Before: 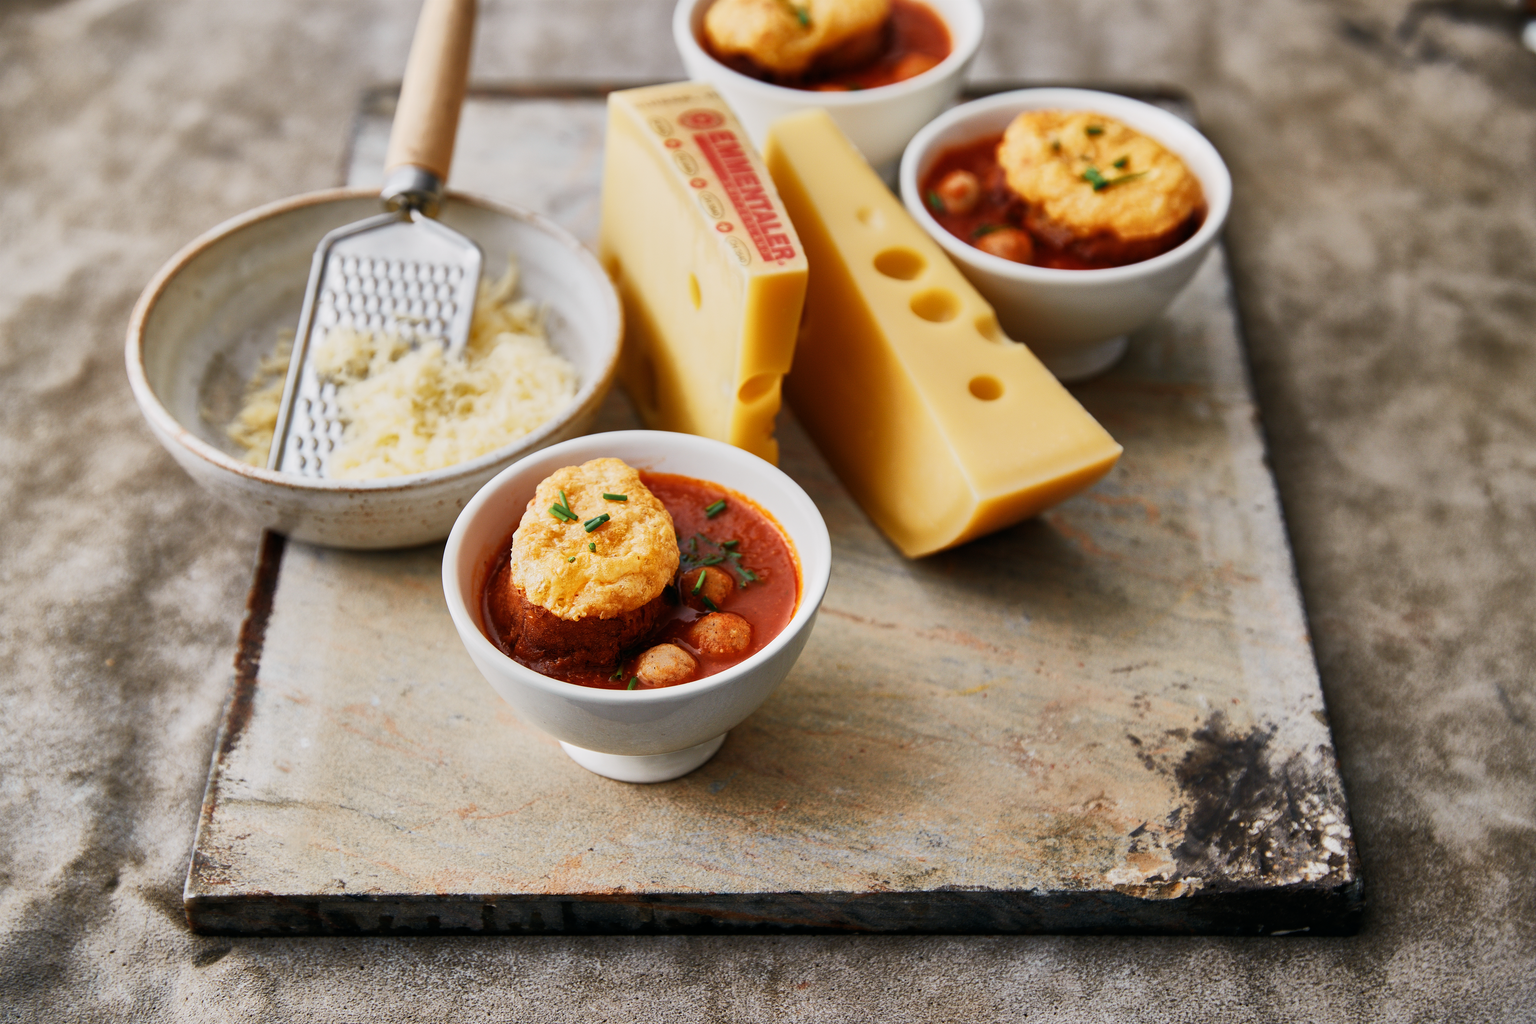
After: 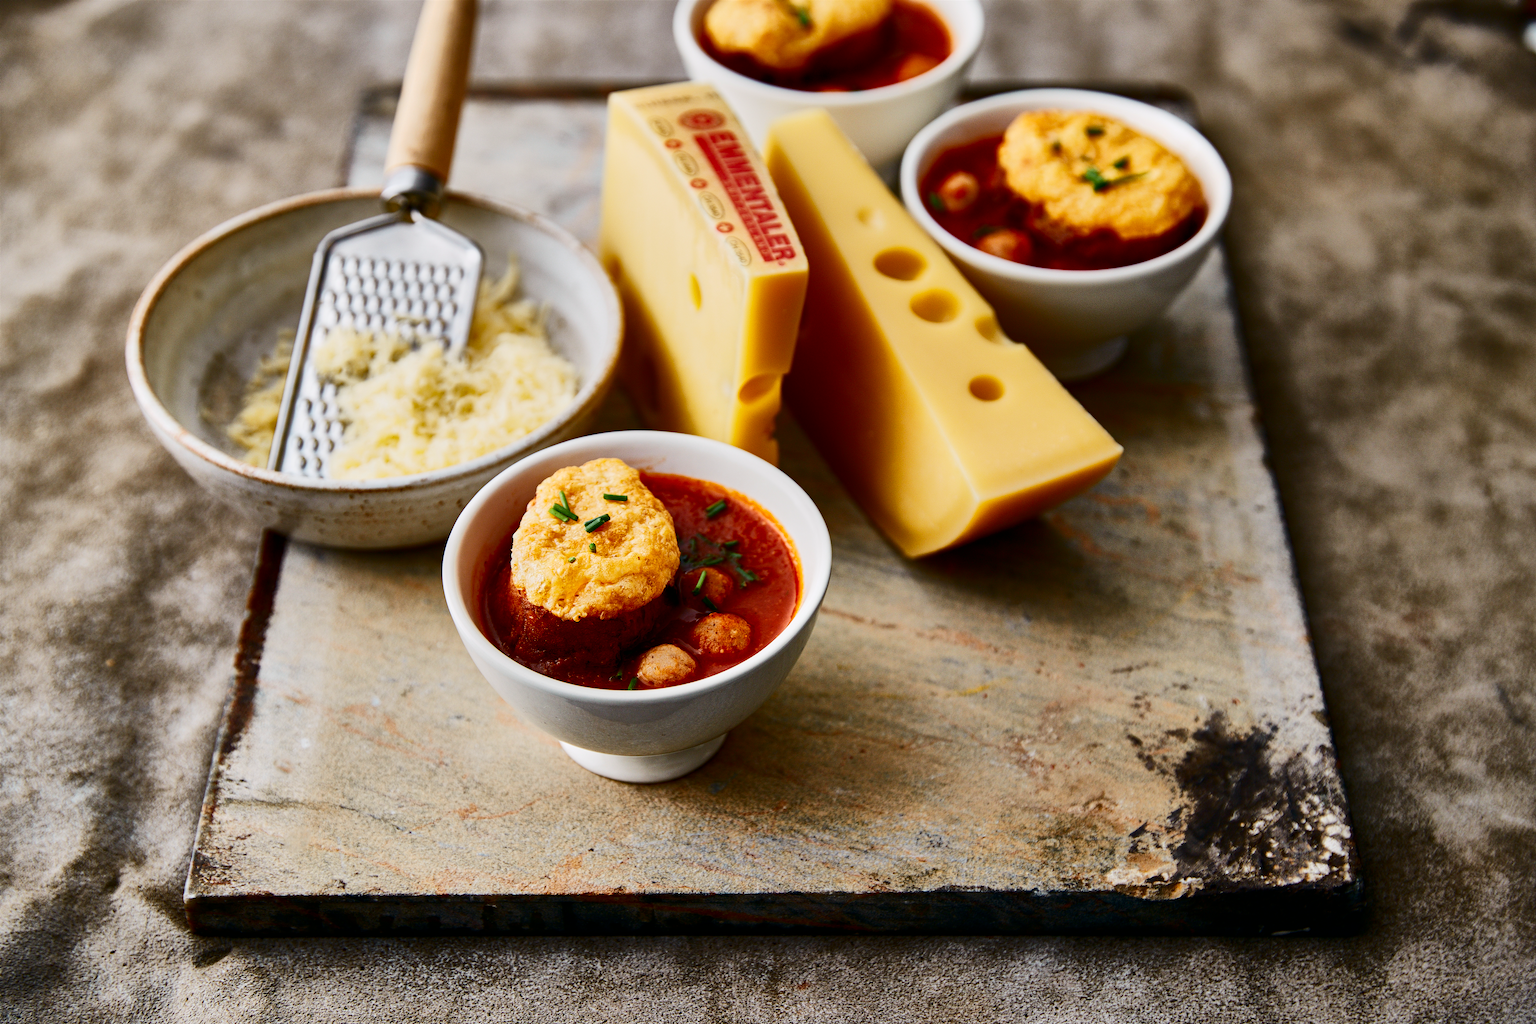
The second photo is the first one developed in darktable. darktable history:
contrast brightness saturation: contrast 0.2, brightness -0.11, saturation 0.1
haze removal: strength 0.29, distance 0.25, compatibility mode true, adaptive false
